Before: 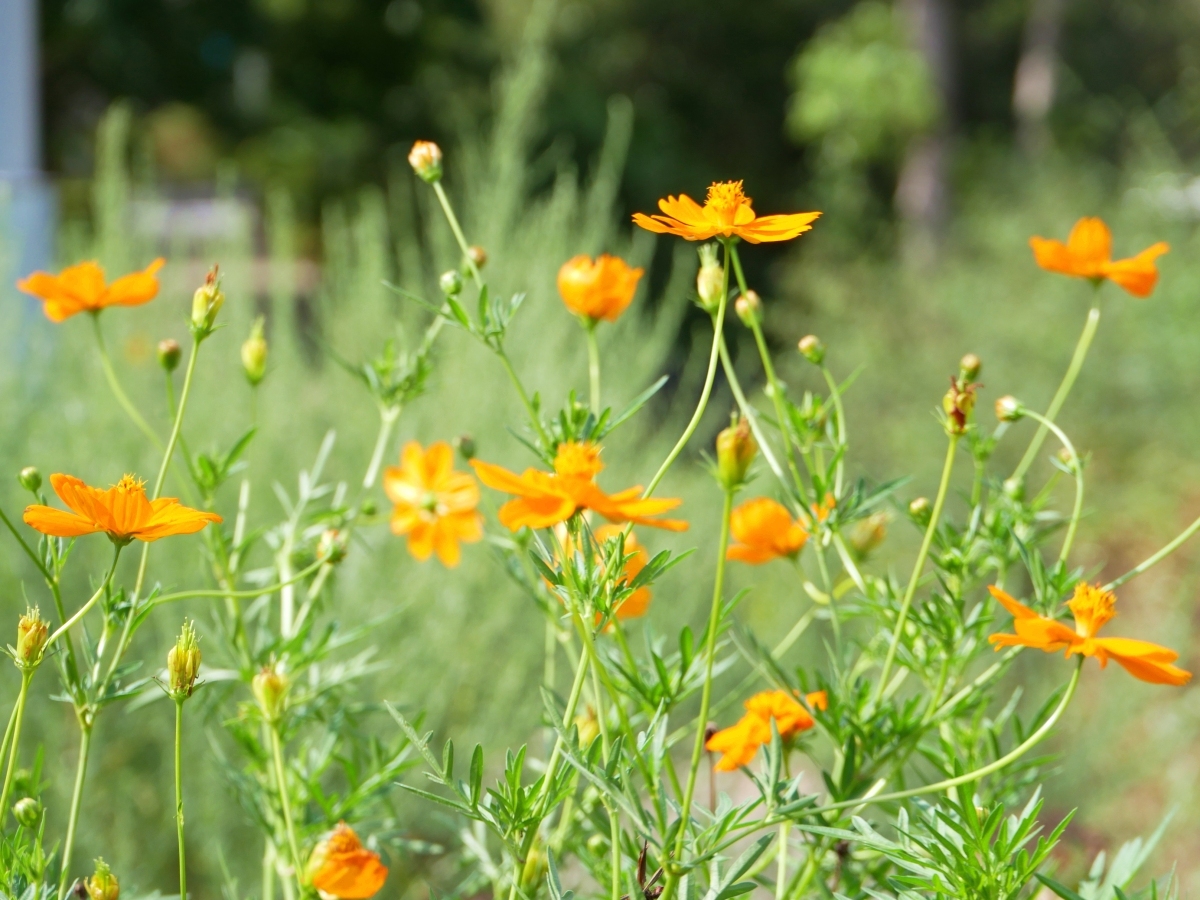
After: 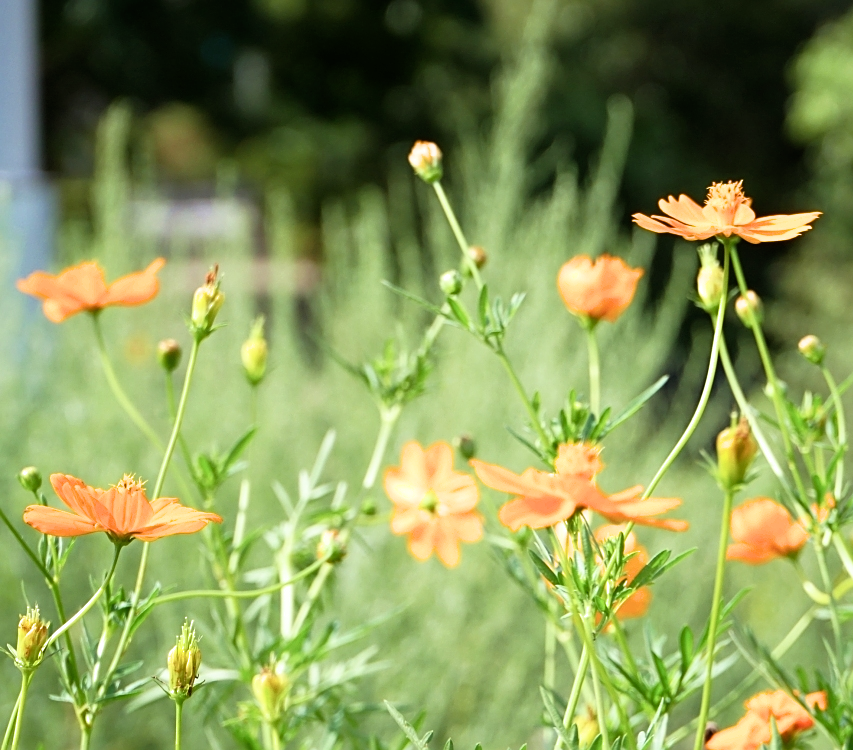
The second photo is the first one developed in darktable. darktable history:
crop: right 28.885%, bottom 16.626%
sharpen: on, module defaults
filmic rgb: white relative exposure 2.45 EV, hardness 6.33
